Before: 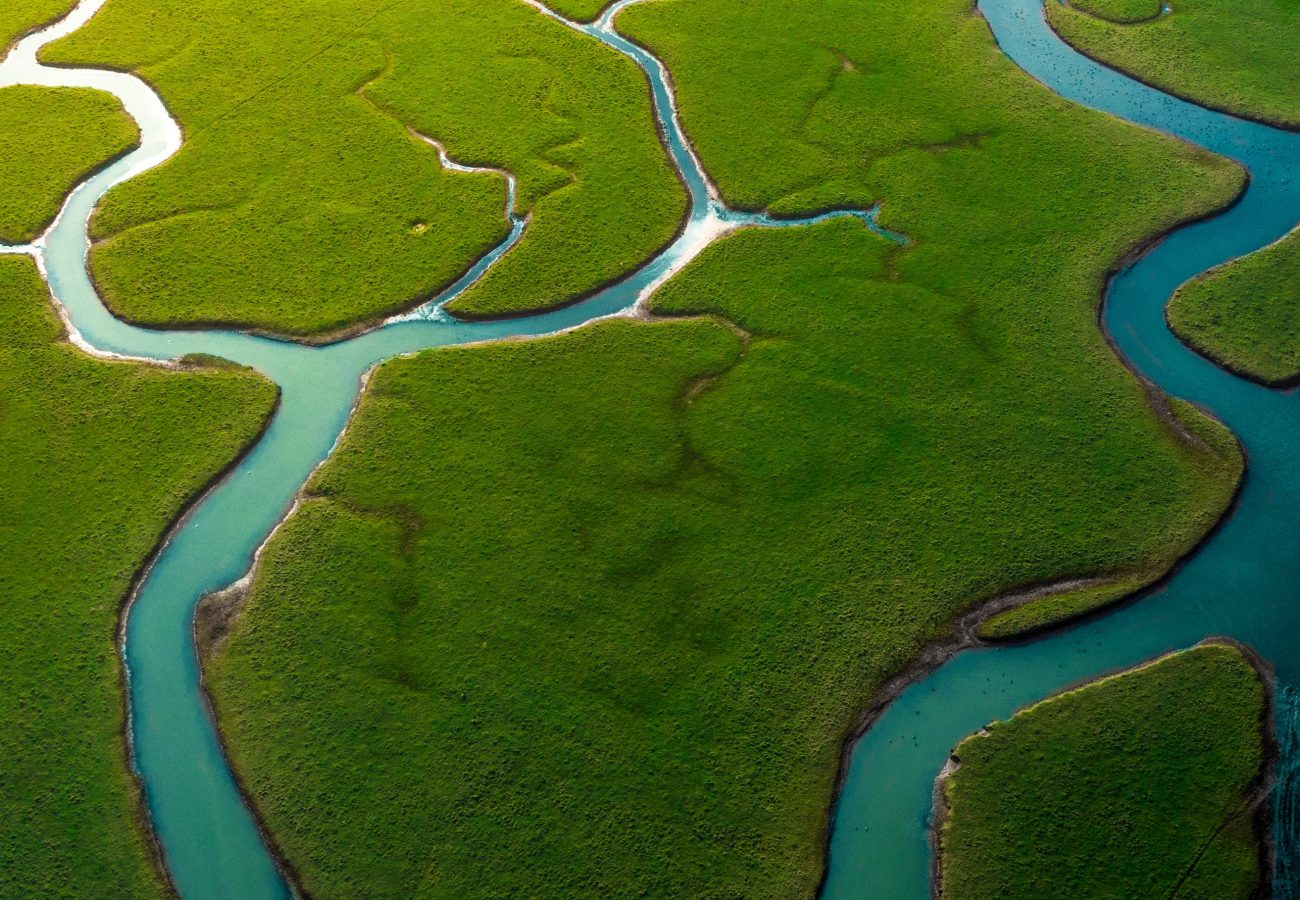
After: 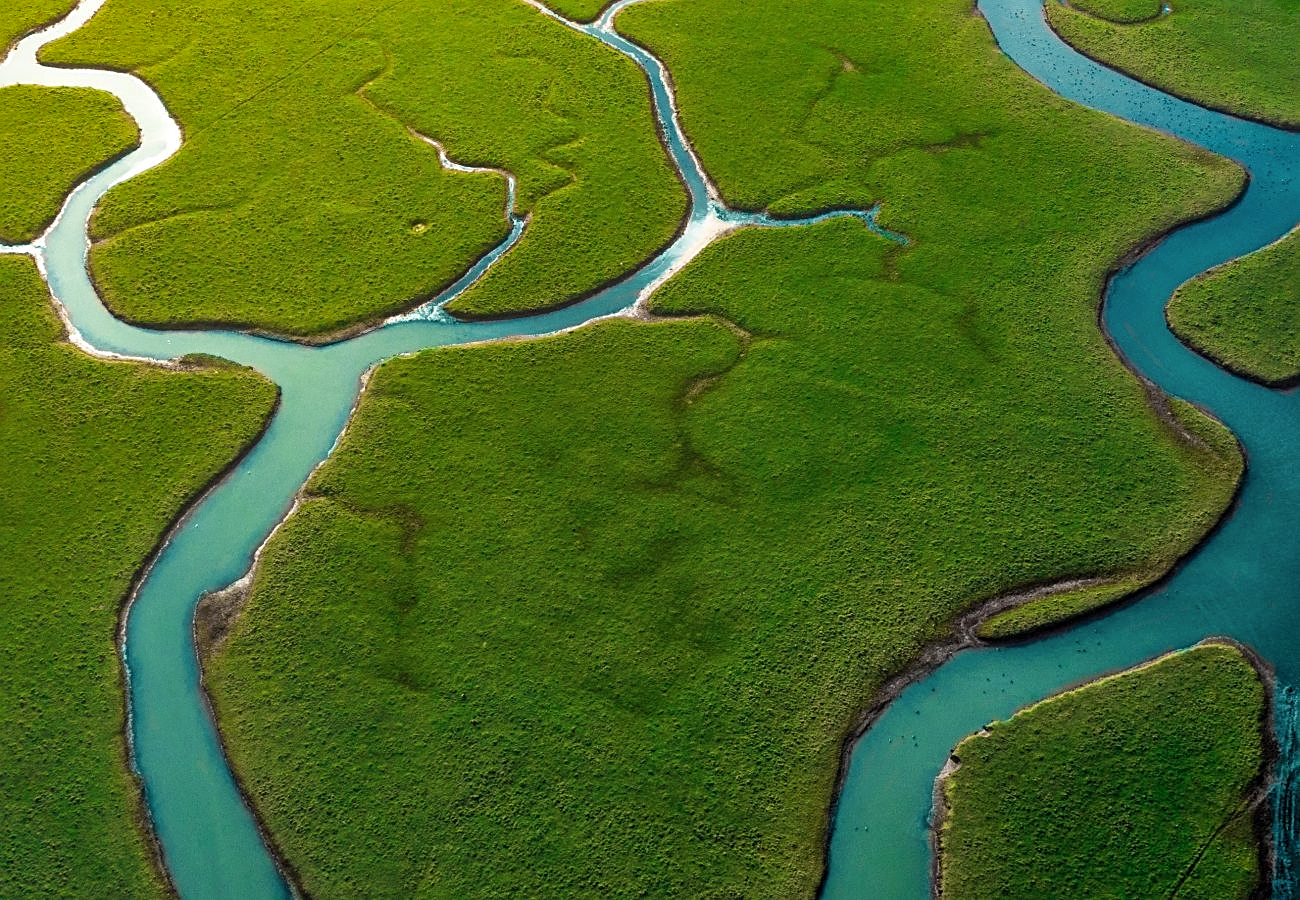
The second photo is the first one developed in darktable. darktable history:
sharpen: on, module defaults
shadows and highlights: shadows 53.18, soften with gaussian
